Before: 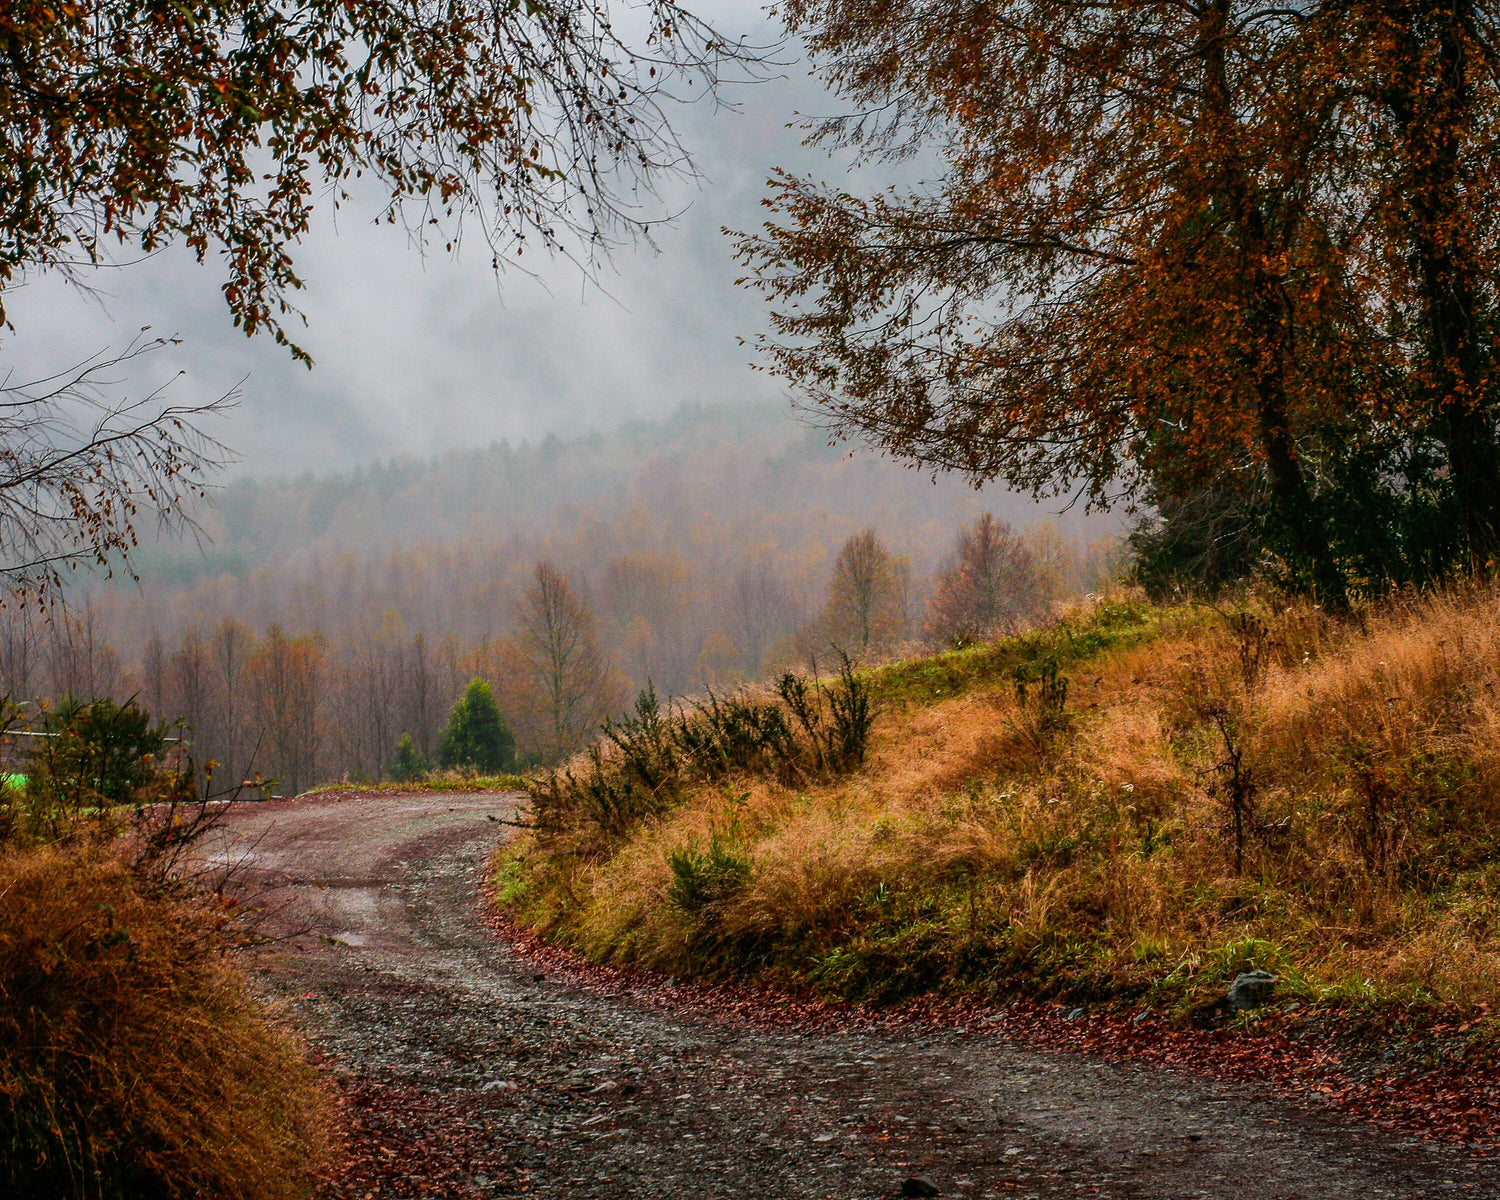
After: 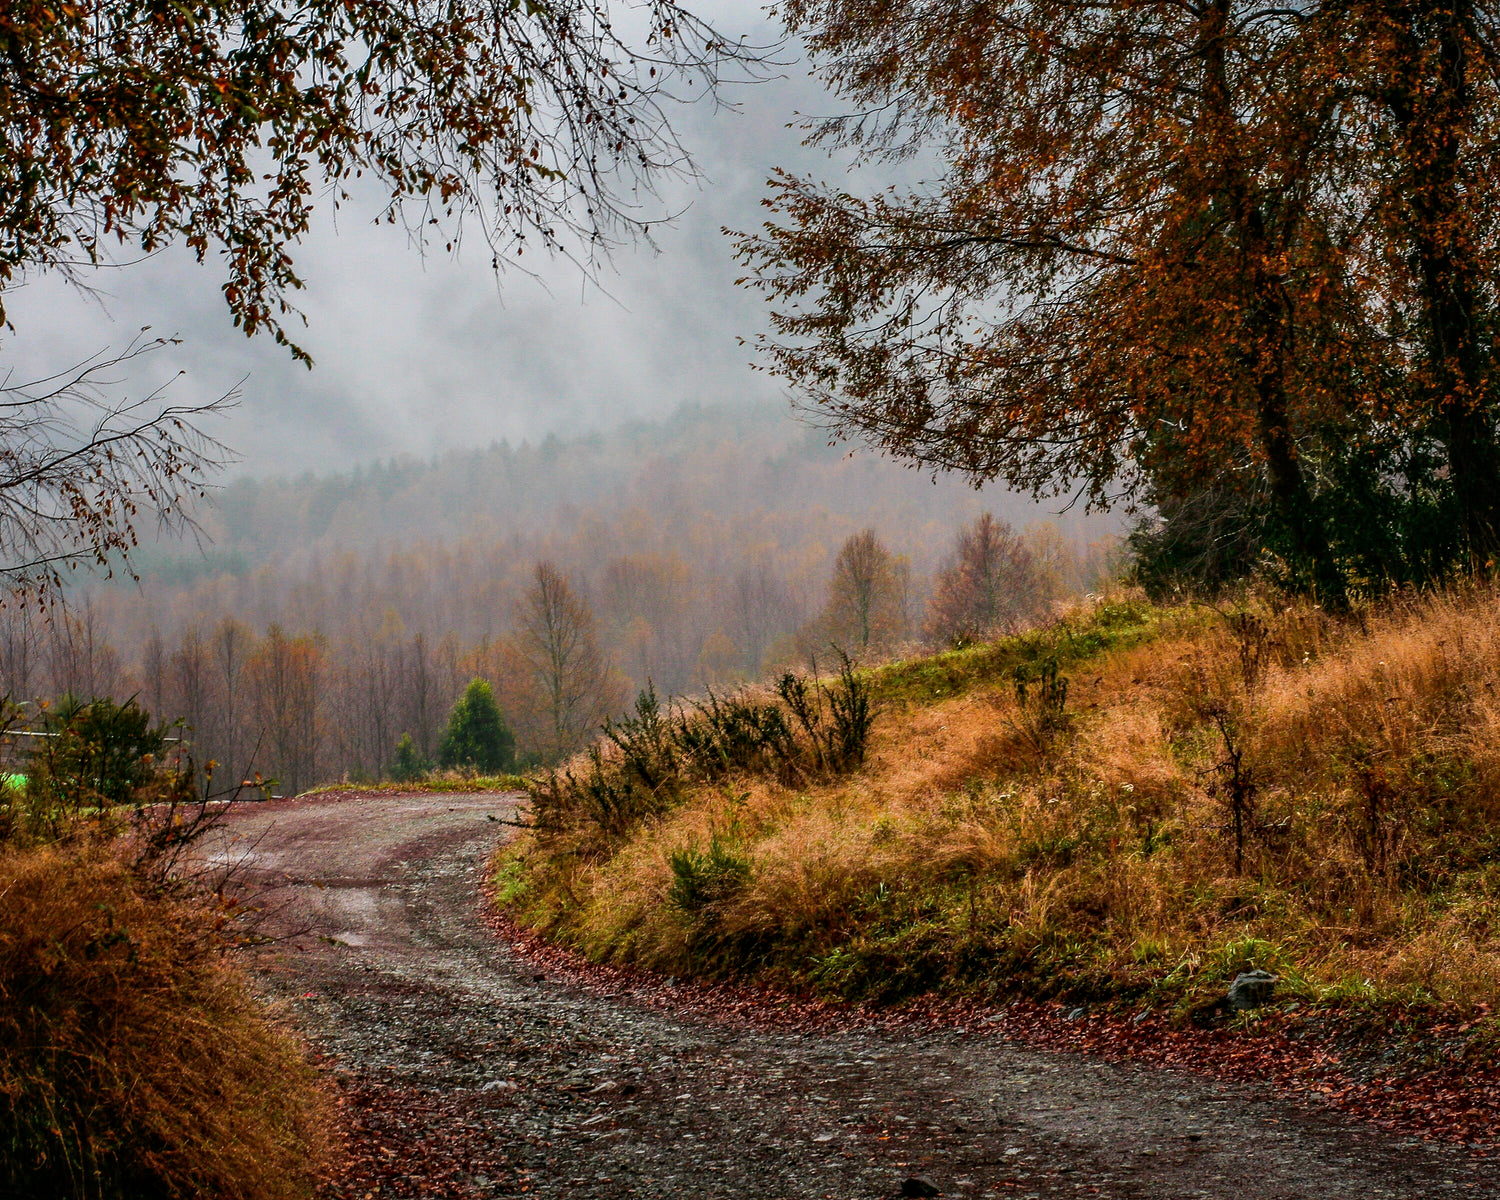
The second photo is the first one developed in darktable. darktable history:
contrast equalizer: y [[0.509, 0.517, 0.523, 0.523, 0.517, 0.509], [0.5 ×6], [0.5 ×6], [0 ×6], [0 ×6]]
white balance: emerald 1
